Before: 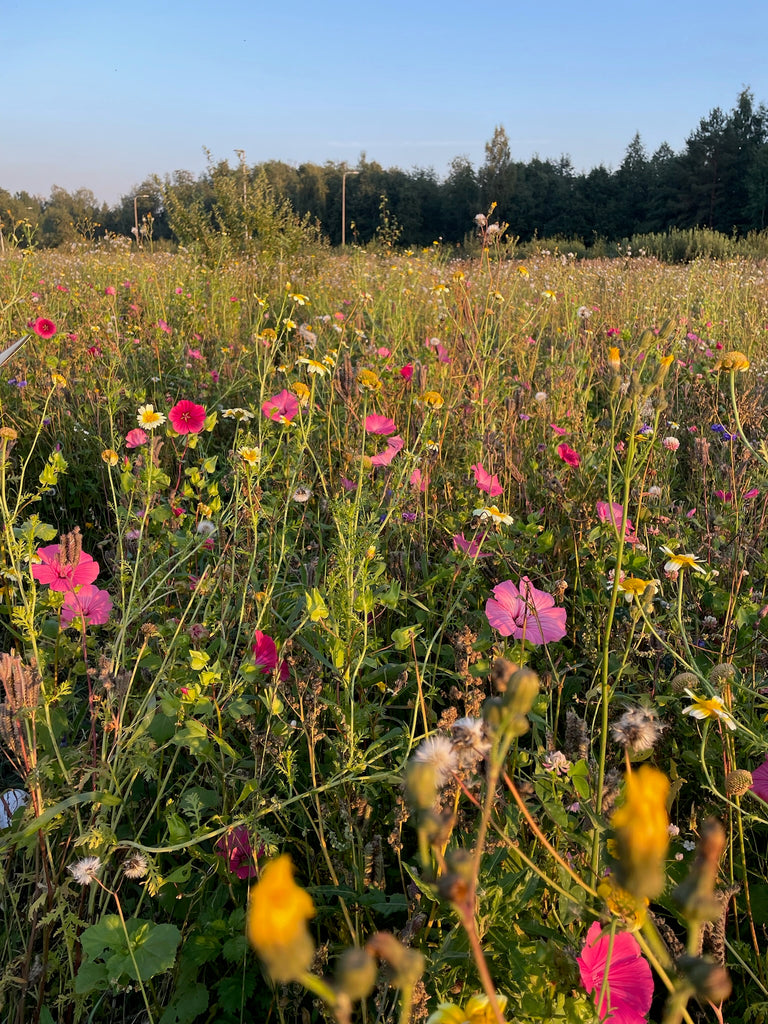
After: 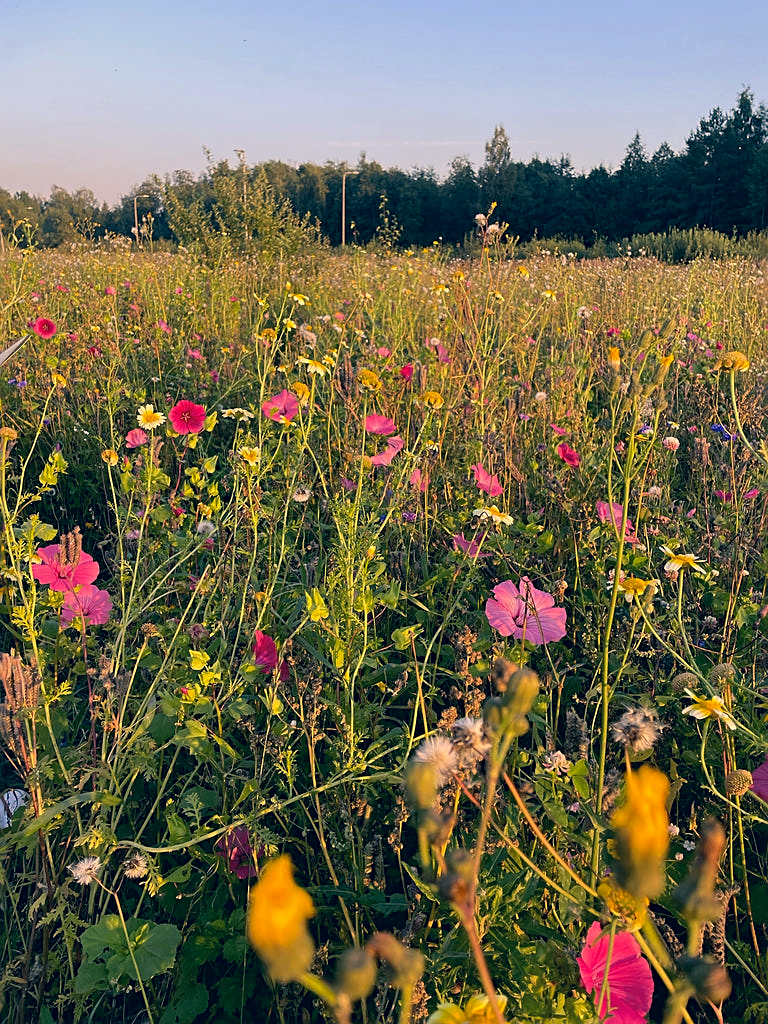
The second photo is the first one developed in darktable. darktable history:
color correction: highlights a* 10.31, highlights b* 14.57, shadows a* -9.65, shadows b* -14.83
sharpen: on, module defaults
